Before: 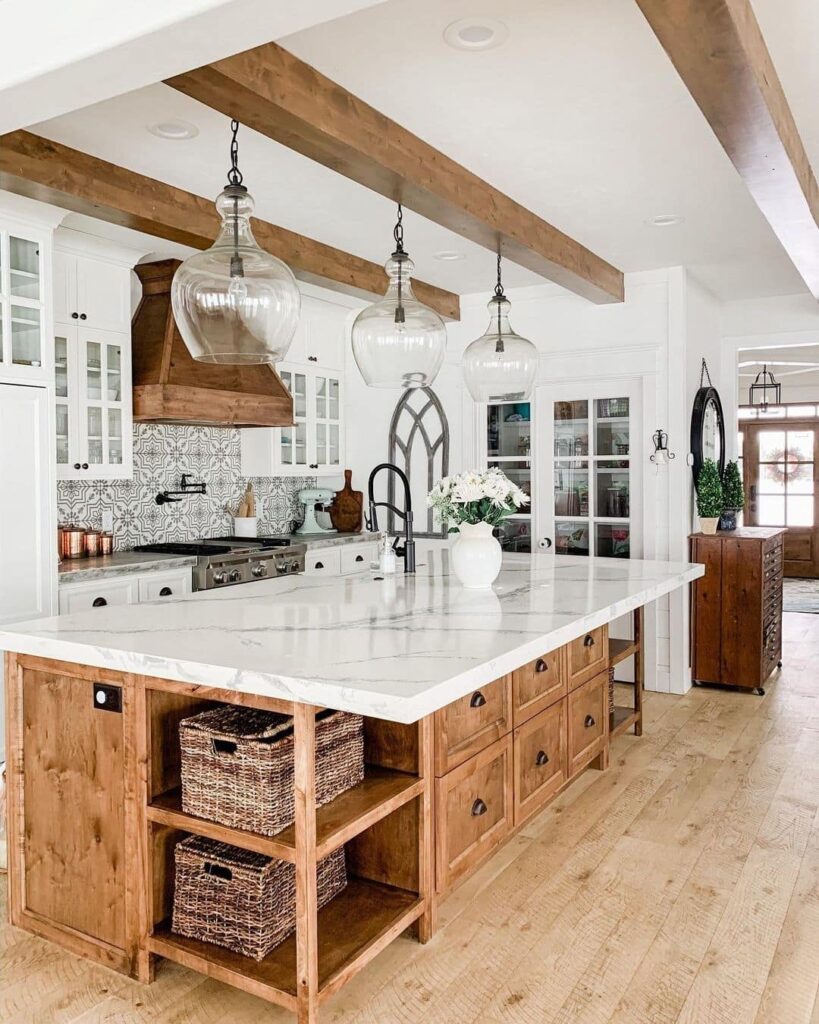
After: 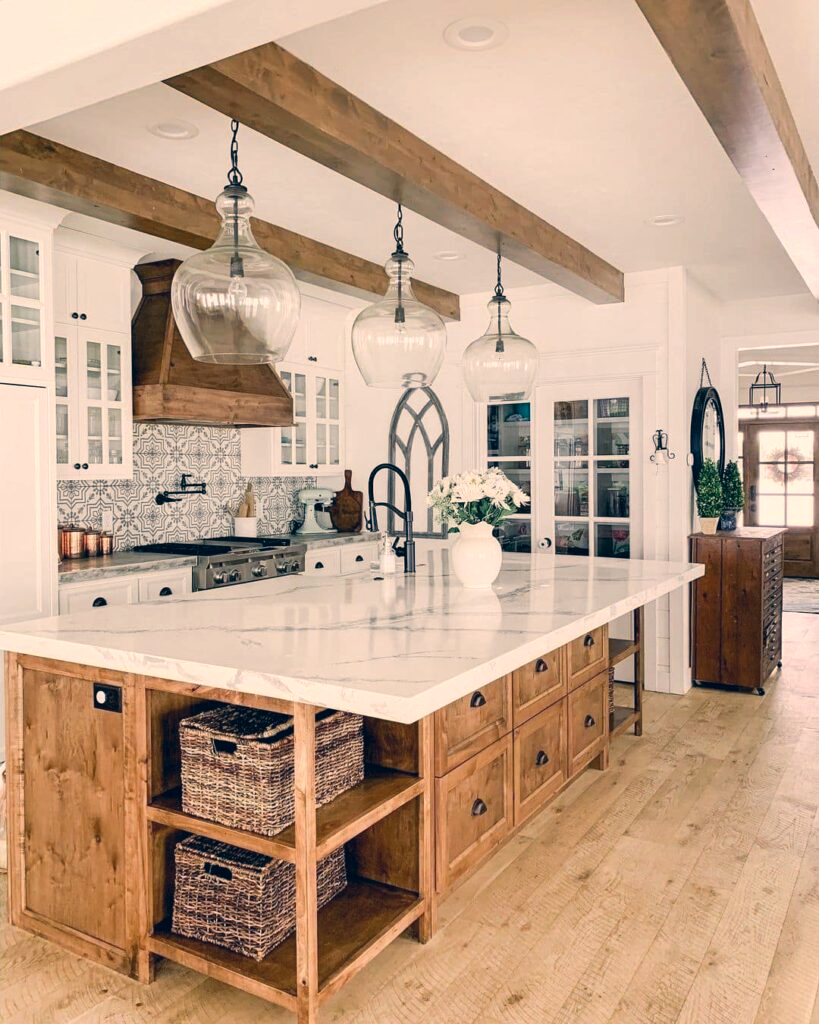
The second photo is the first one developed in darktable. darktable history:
color correction: highlights a* 10.31, highlights b* 14.54, shadows a* -9.84, shadows b* -14.86
